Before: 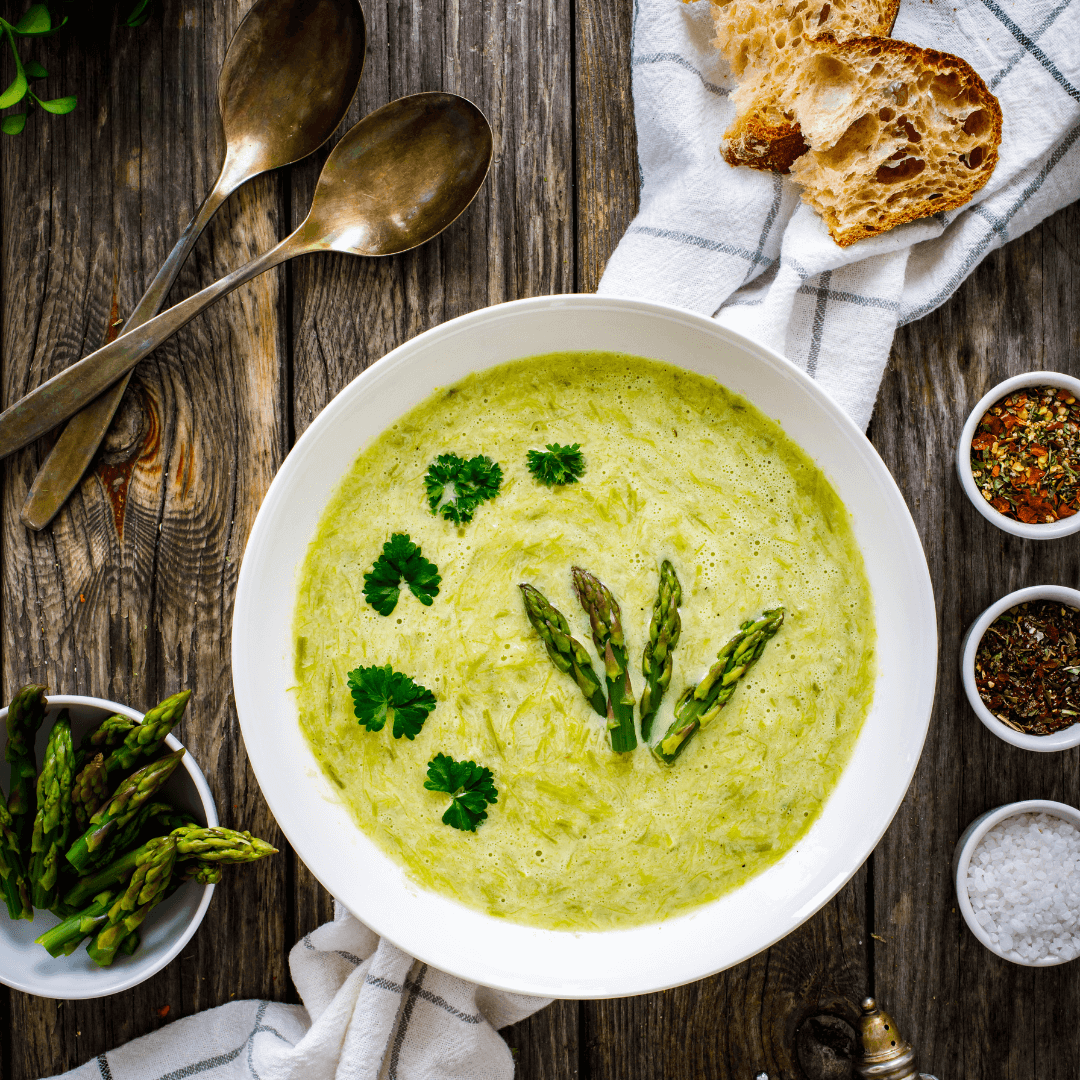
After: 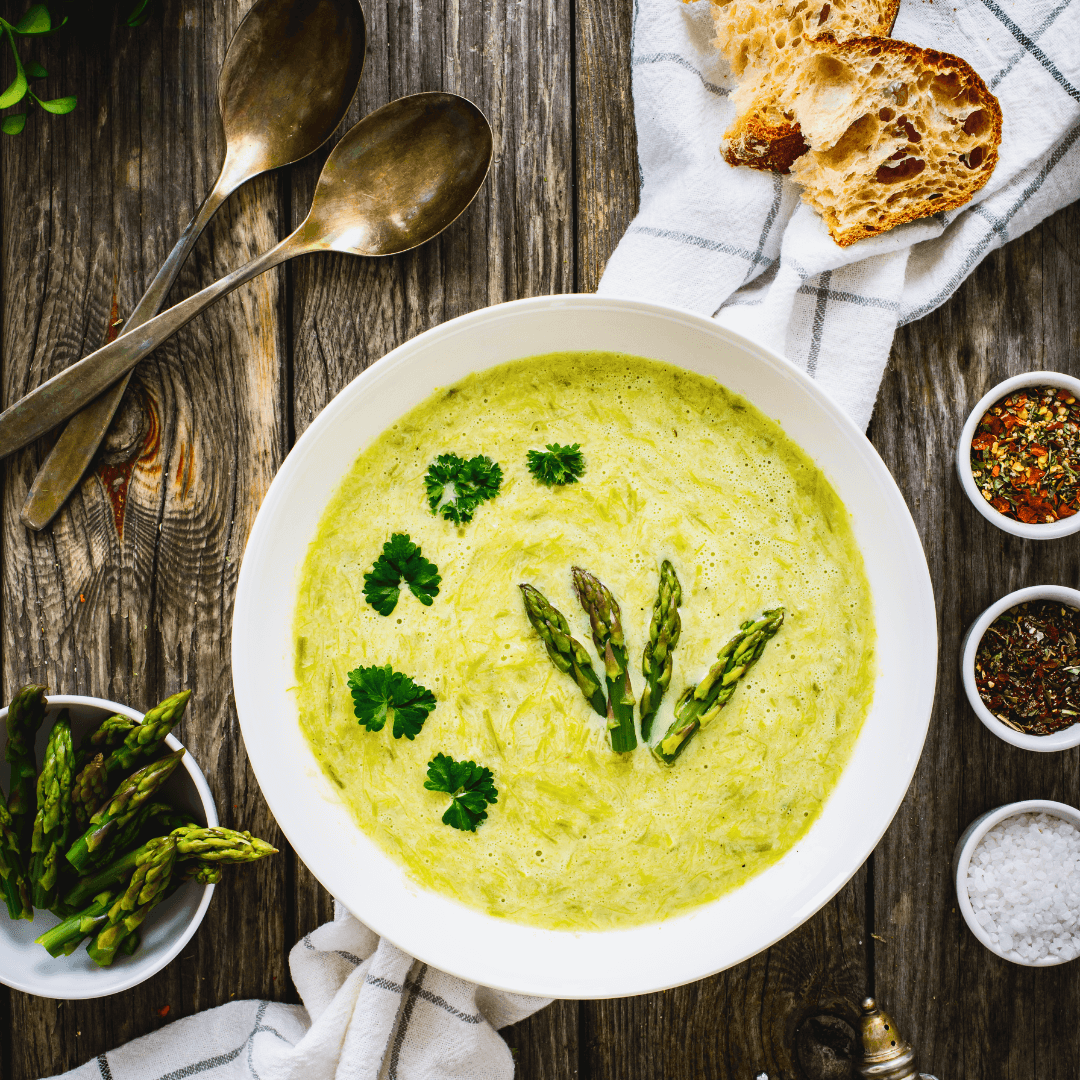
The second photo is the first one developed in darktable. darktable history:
tone curve: curves: ch0 [(0, 0.038) (0.193, 0.212) (0.461, 0.502) (0.634, 0.709) (0.852, 0.89) (1, 0.967)]; ch1 [(0, 0) (0.35, 0.356) (0.45, 0.453) (0.504, 0.503) (0.532, 0.524) (0.558, 0.555) (0.735, 0.762) (1, 1)]; ch2 [(0, 0) (0.281, 0.266) (0.456, 0.469) (0.5, 0.5) (0.533, 0.545) (0.606, 0.598) (0.646, 0.654) (1, 1)], color space Lab, independent channels, preserve colors none
